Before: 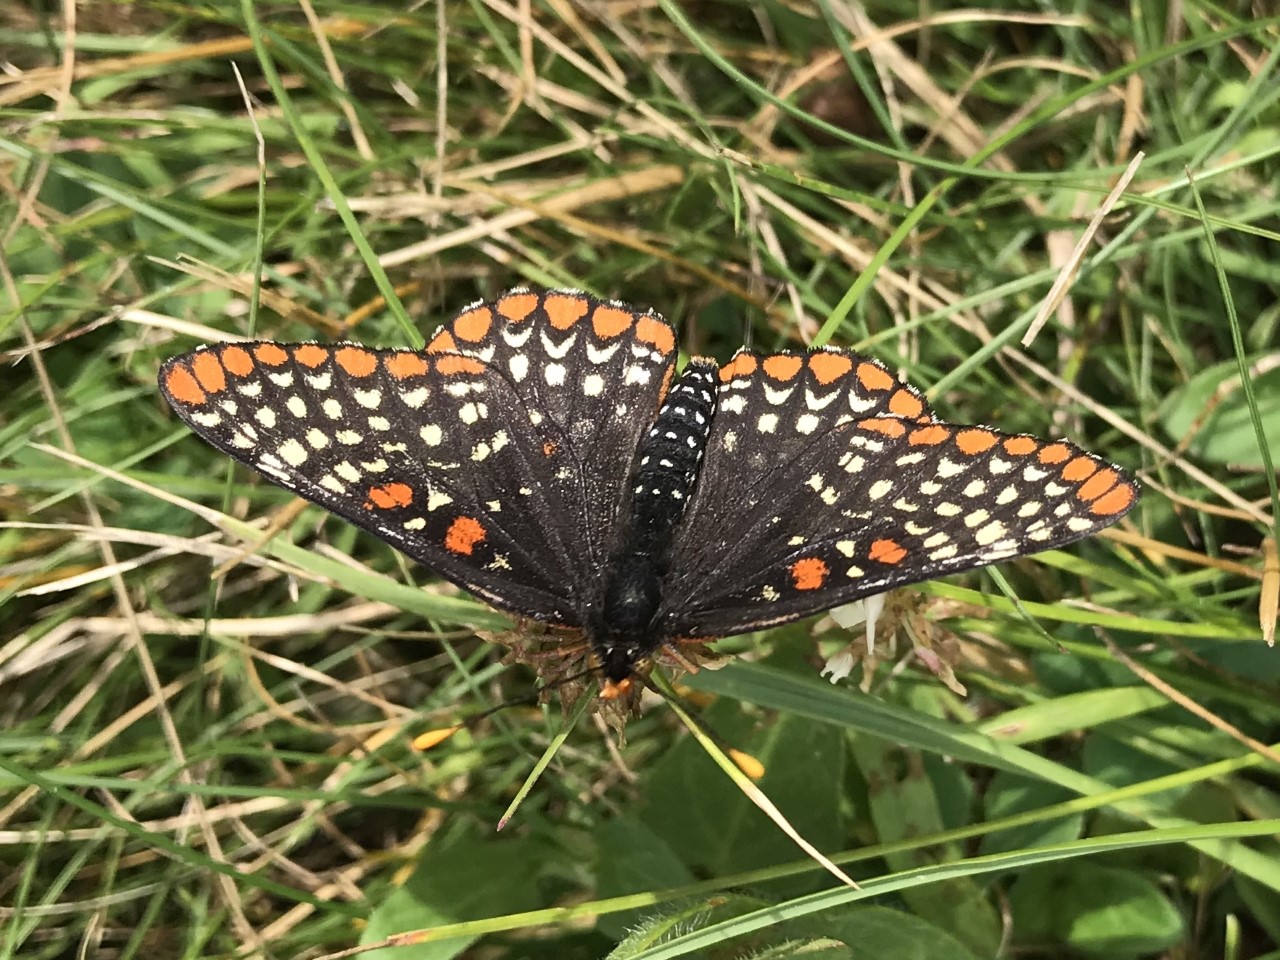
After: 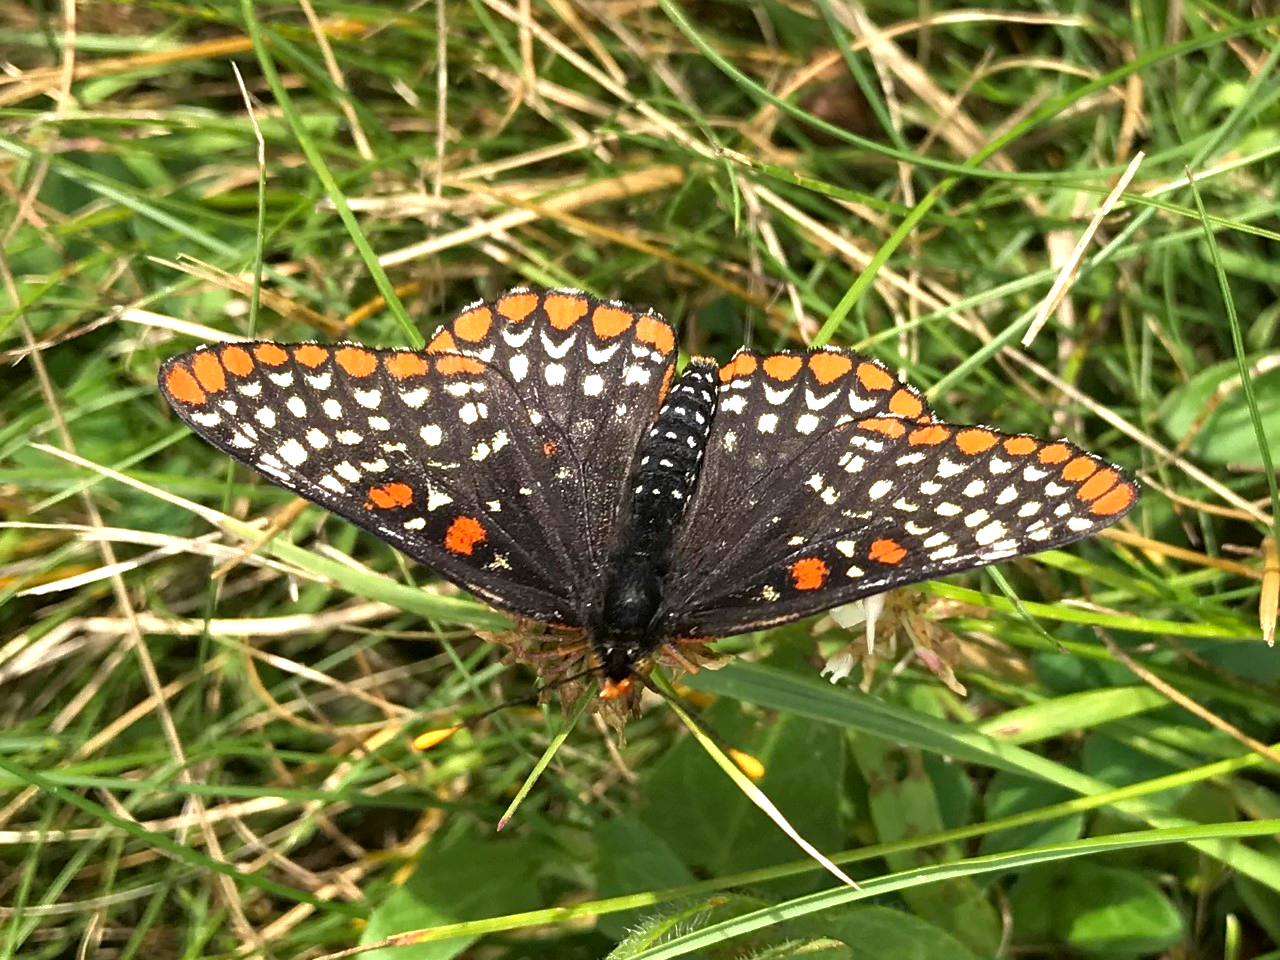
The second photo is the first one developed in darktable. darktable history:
contrast brightness saturation: brightness -0.248, saturation 0.196
tone curve: curves: ch0 [(0, 0) (0.004, 0.008) (0.077, 0.156) (0.169, 0.29) (0.774, 0.774) (1, 1)], color space Lab, independent channels, preserve colors none
exposure: black level correction 0.001, exposure 0.498 EV, compensate highlight preservation false
